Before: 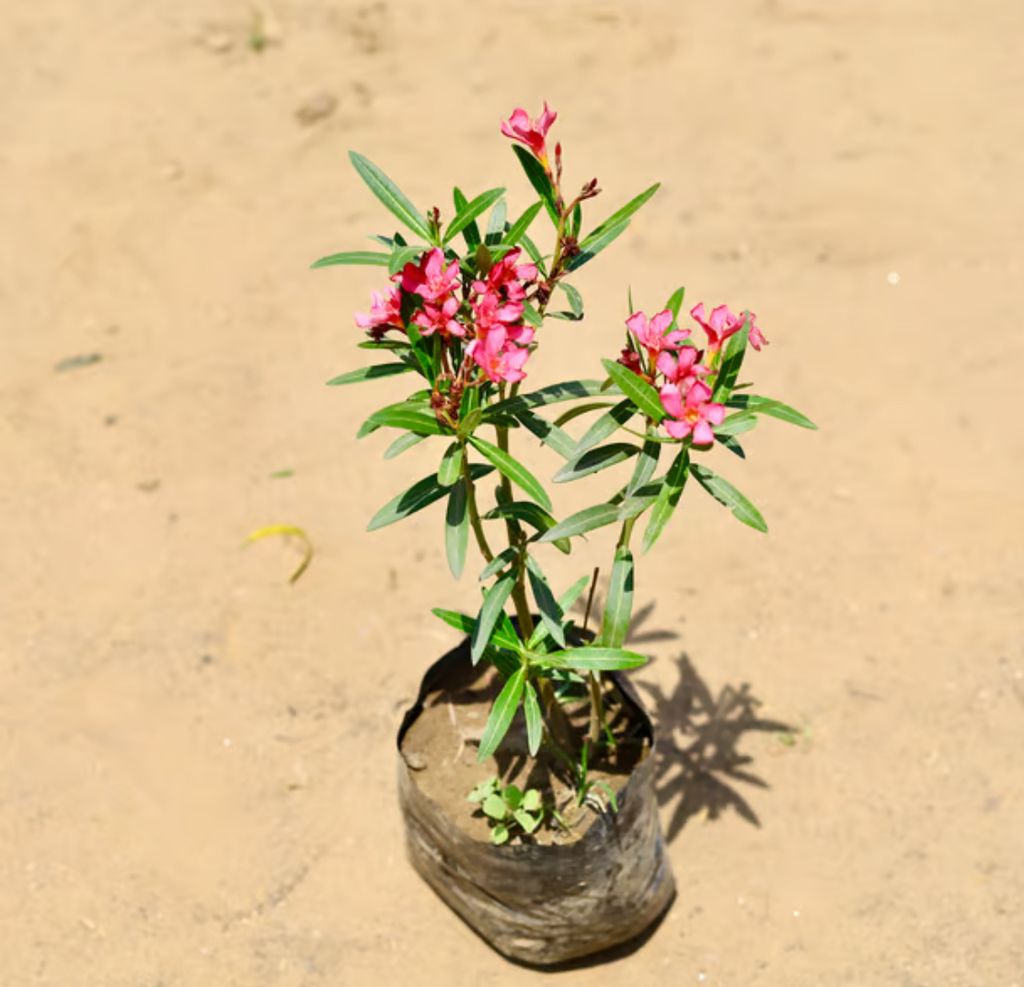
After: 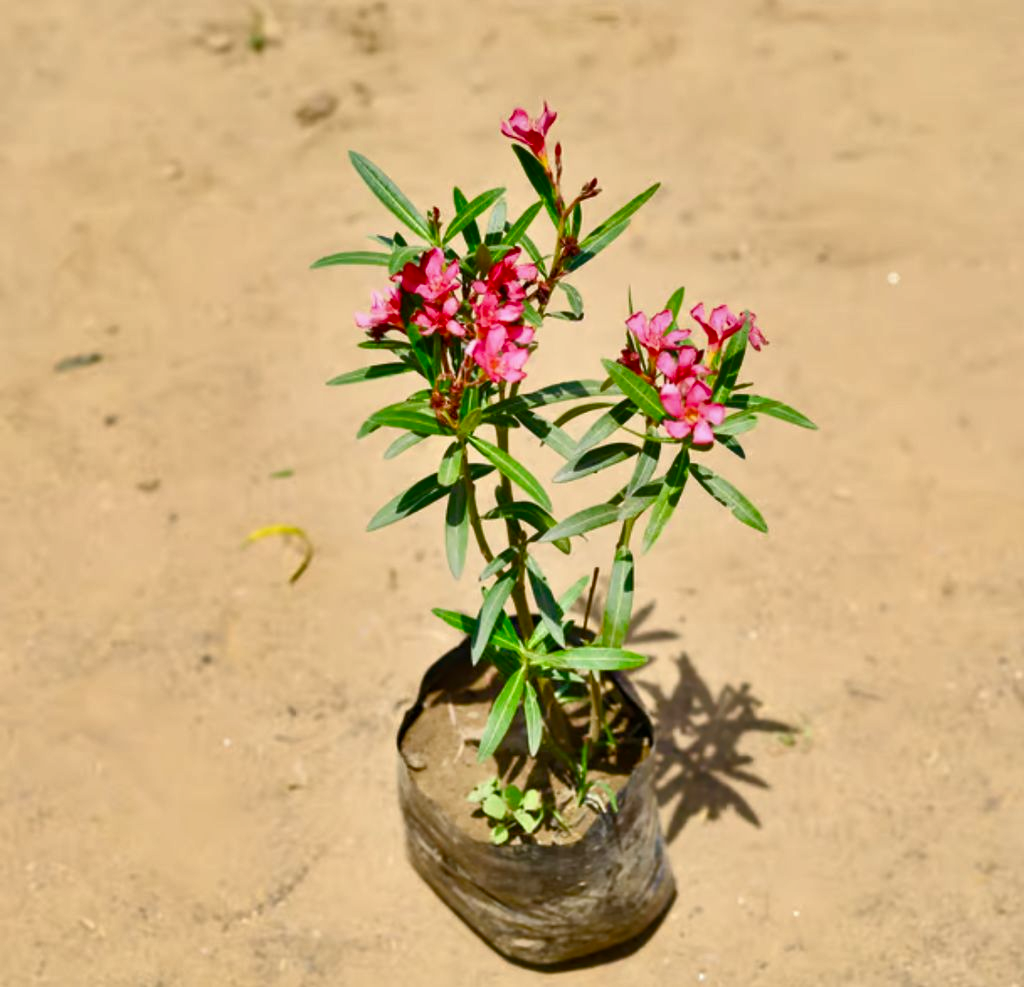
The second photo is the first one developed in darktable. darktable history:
color balance rgb: linear chroma grading › global chroma 20.248%, perceptual saturation grading › global saturation 0.695%, perceptual saturation grading › highlights -19.915%, perceptual saturation grading › shadows 19.256%
shadows and highlights: soften with gaussian
